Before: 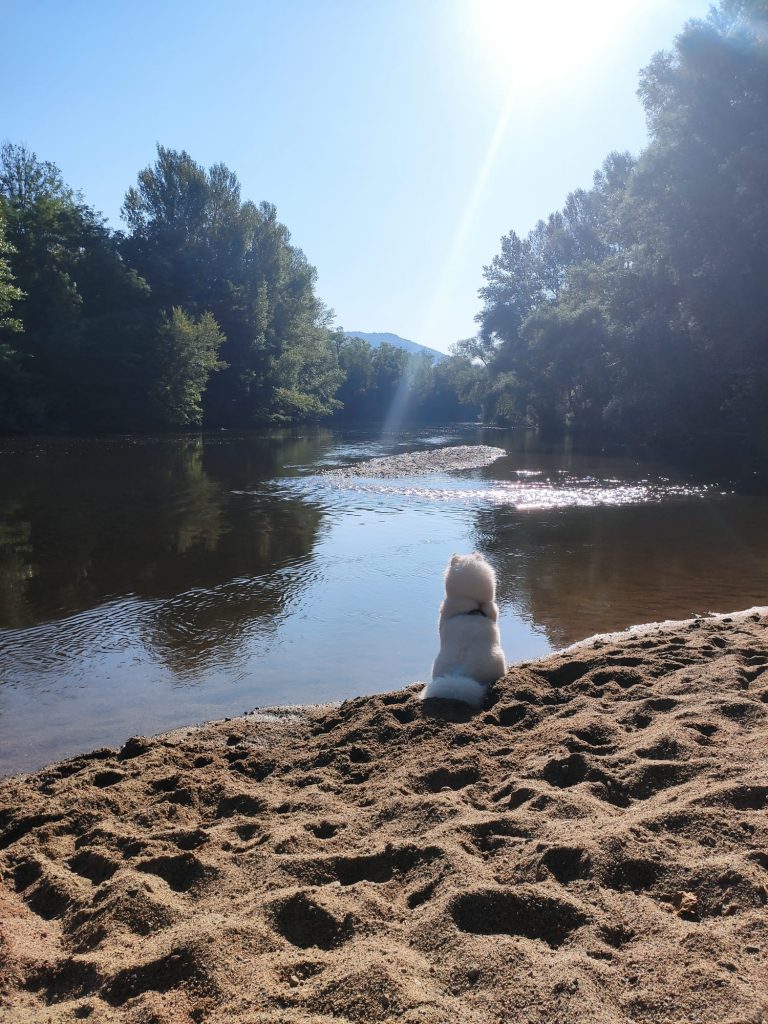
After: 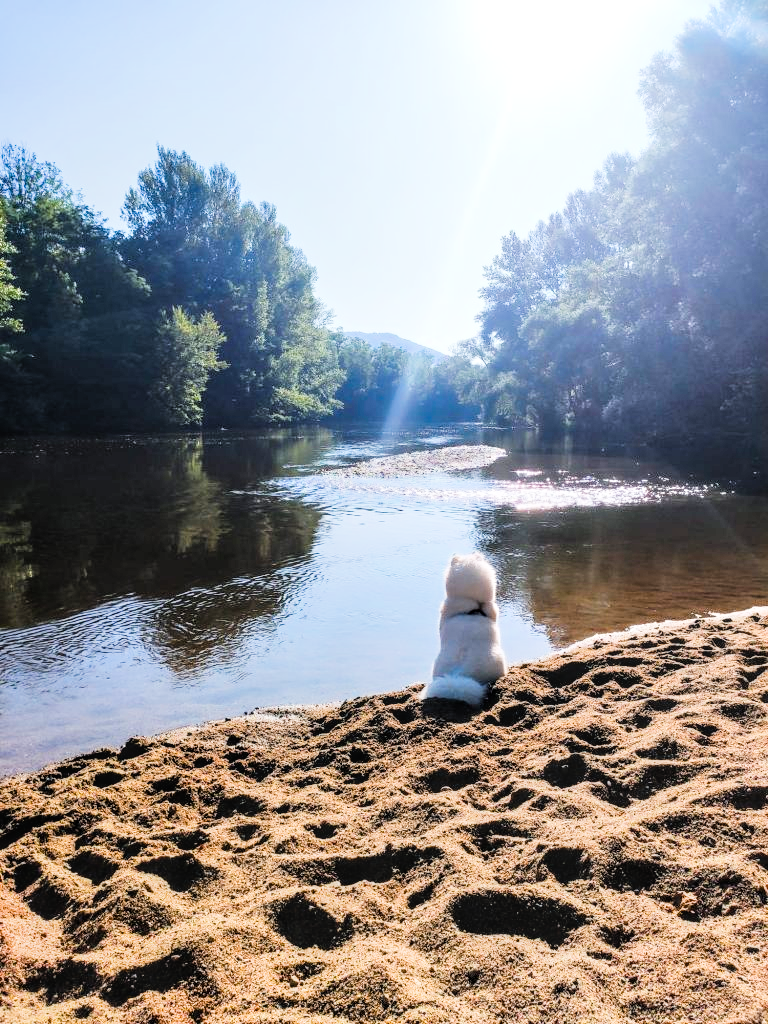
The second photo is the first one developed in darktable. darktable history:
local contrast: on, module defaults
exposure: black level correction 0, exposure 1.2 EV, compensate highlight preservation false
color balance rgb: perceptual saturation grading › global saturation 40%, global vibrance 20%
filmic rgb: black relative exposure -5 EV, hardness 2.88, contrast 1.4, highlights saturation mix -30%
